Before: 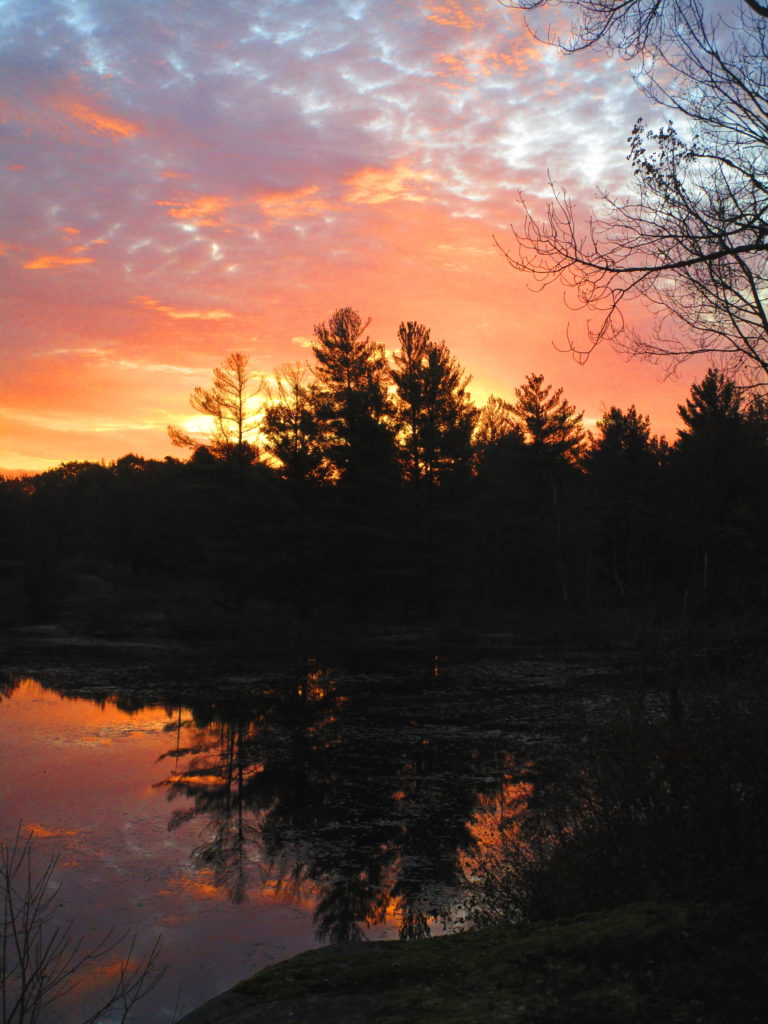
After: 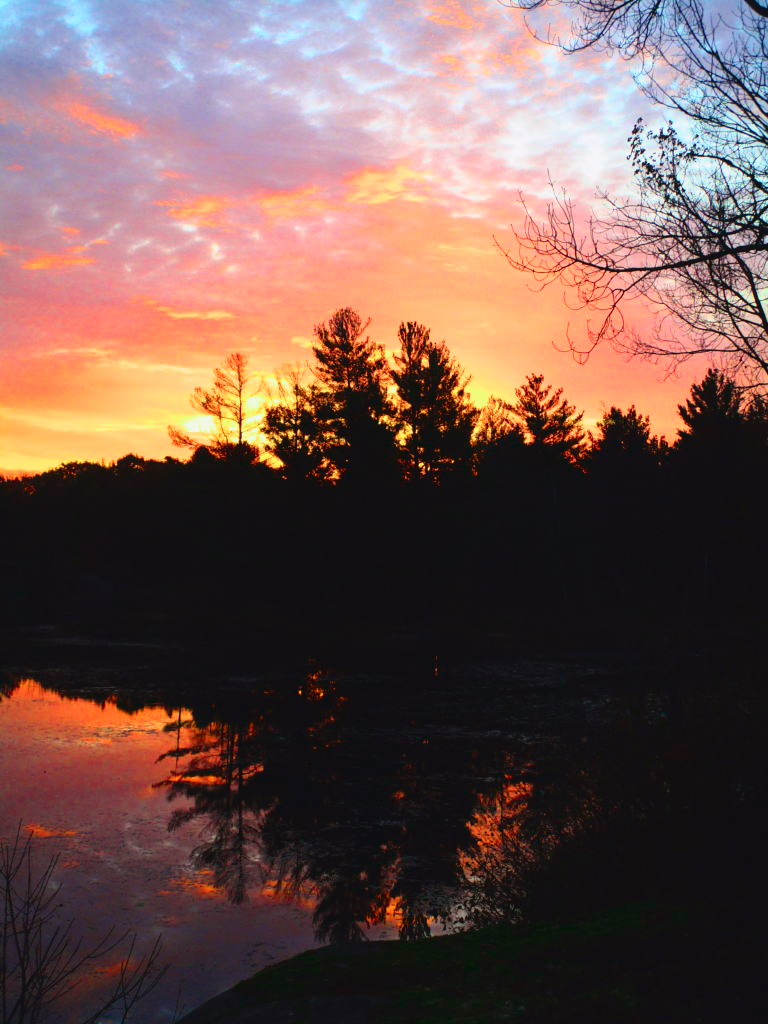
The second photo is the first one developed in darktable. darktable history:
tone curve: curves: ch0 [(0, 0.031) (0.139, 0.084) (0.311, 0.278) (0.495, 0.544) (0.718, 0.816) (0.841, 0.909) (1, 0.967)]; ch1 [(0, 0) (0.272, 0.249) (0.388, 0.385) (0.479, 0.456) (0.495, 0.497) (0.538, 0.55) (0.578, 0.595) (0.707, 0.778) (1, 1)]; ch2 [(0, 0) (0.125, 0.089) (0.353, 0.329) (0.443, 0.408) (0.502, 0.495) (0.56, 0.553) (0.608, 0.631) (1, 1)], color space Lab, independent channels, preserve colors none
